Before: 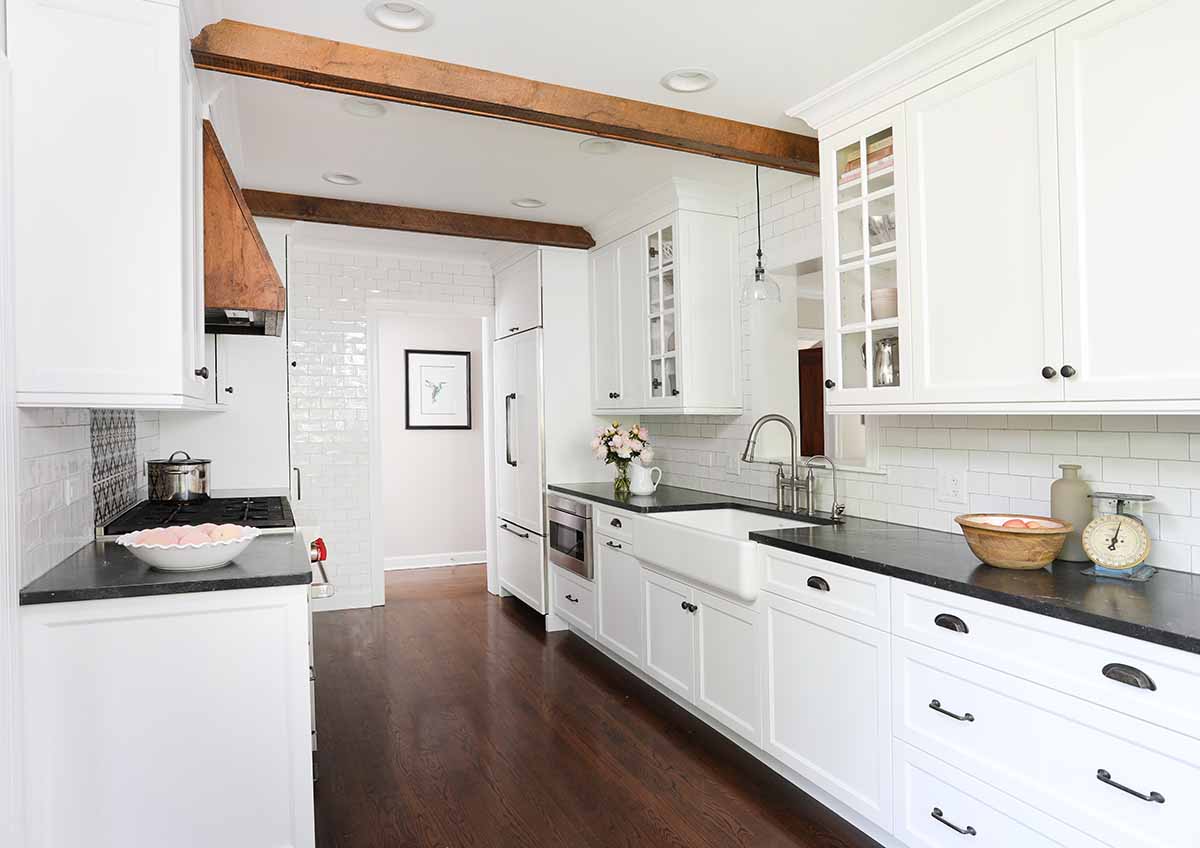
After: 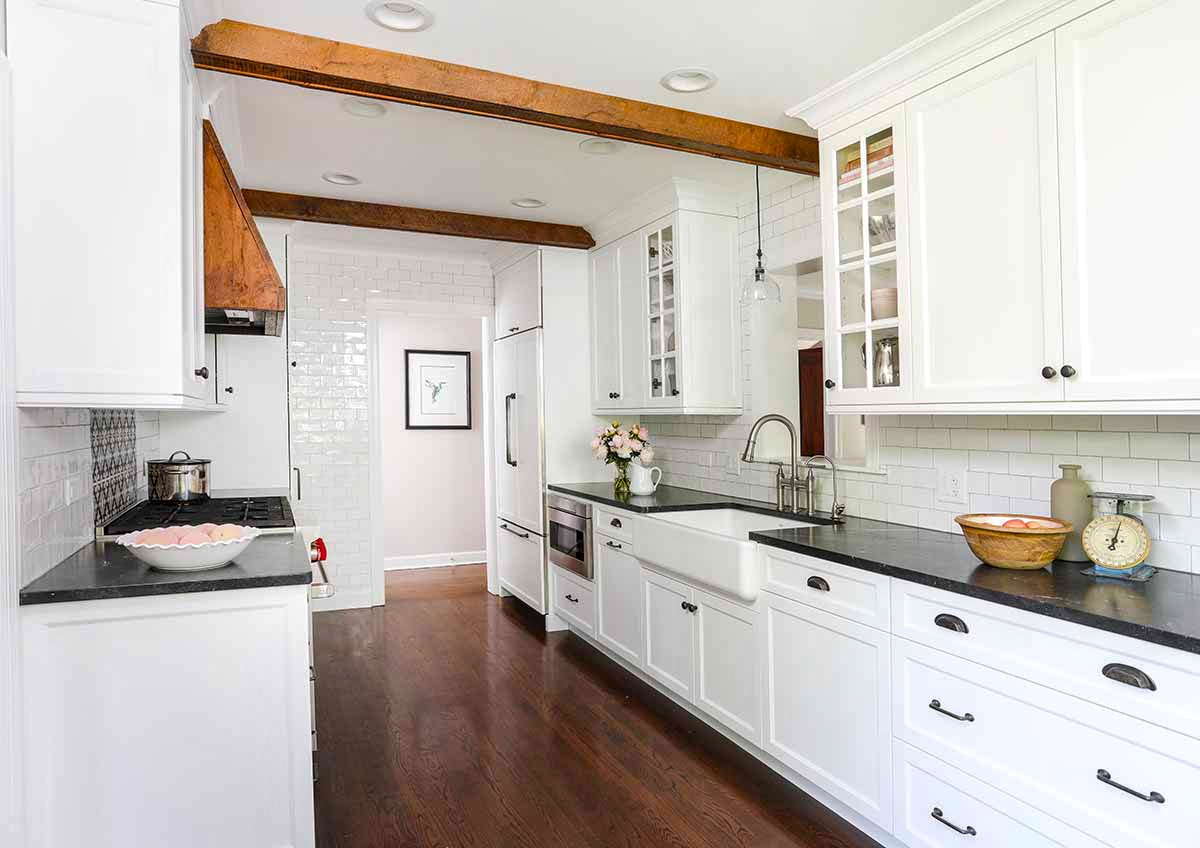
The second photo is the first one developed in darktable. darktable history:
local contrast: detail 130%
color balance rgb: perceptual saturation grading › global saturation 25%, global vibrance 20%
